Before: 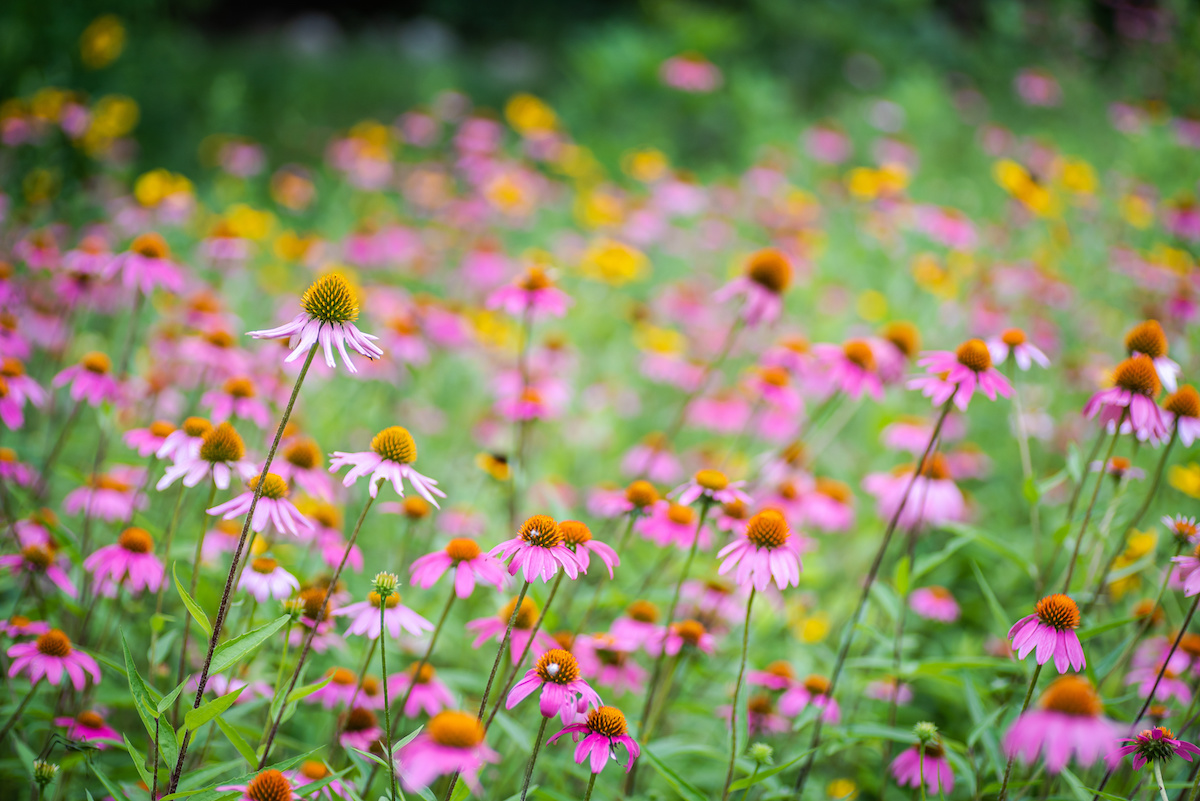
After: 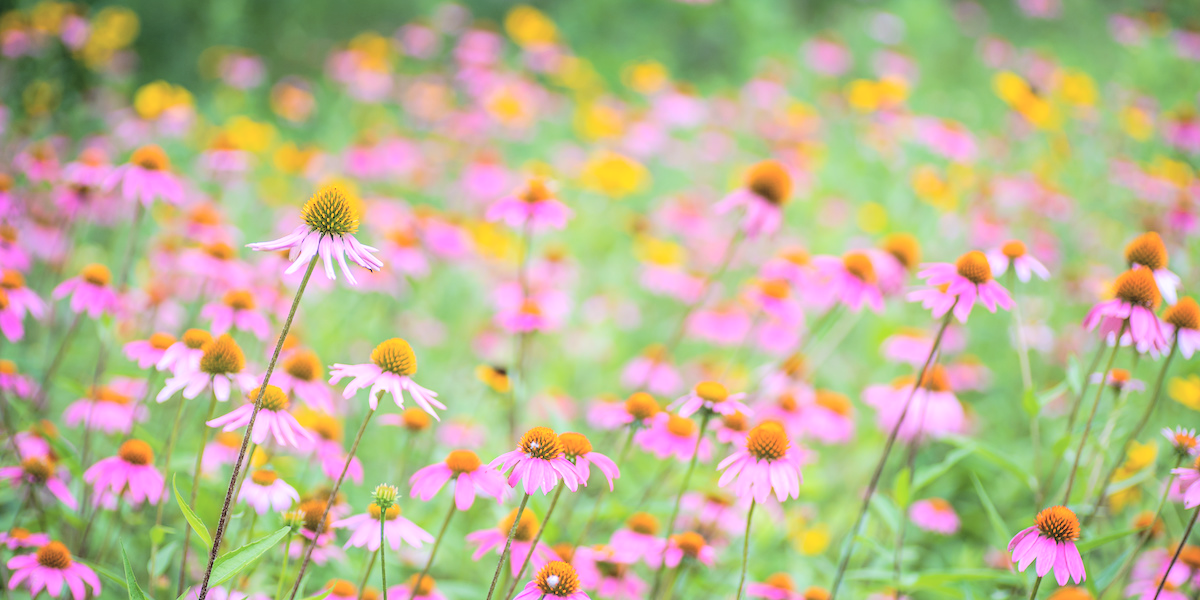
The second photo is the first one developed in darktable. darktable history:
global tonemap: drago (0.7, 100)
white balance: red 1.009, blue 1.027
crop: top 11.038%, bottom 13.962%
